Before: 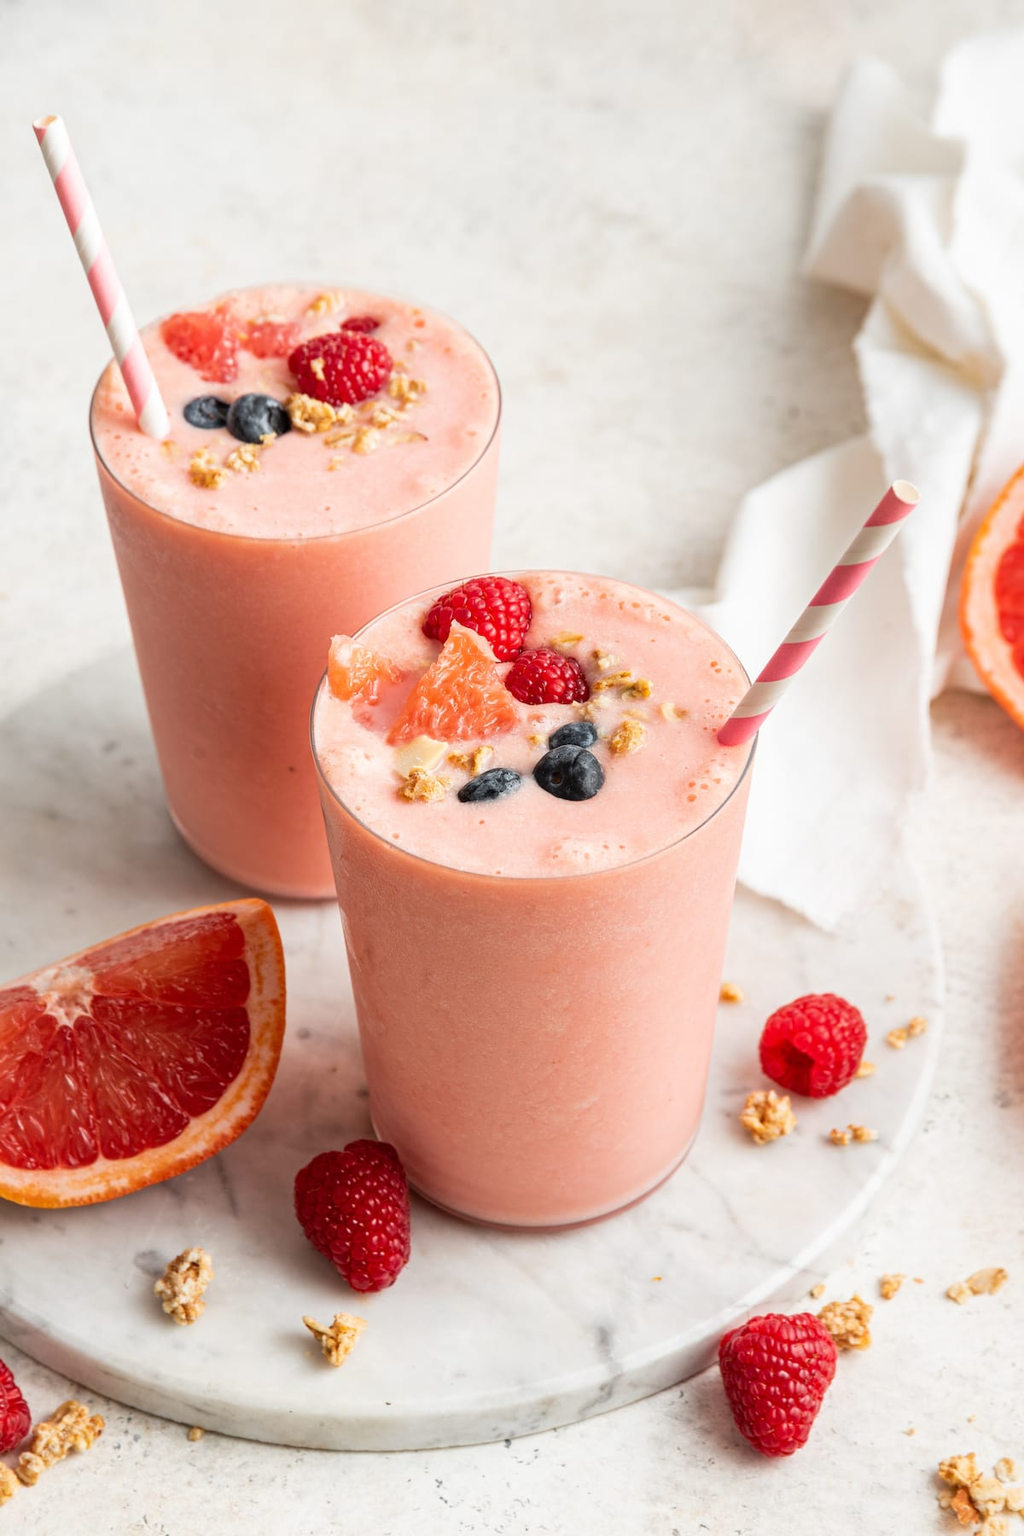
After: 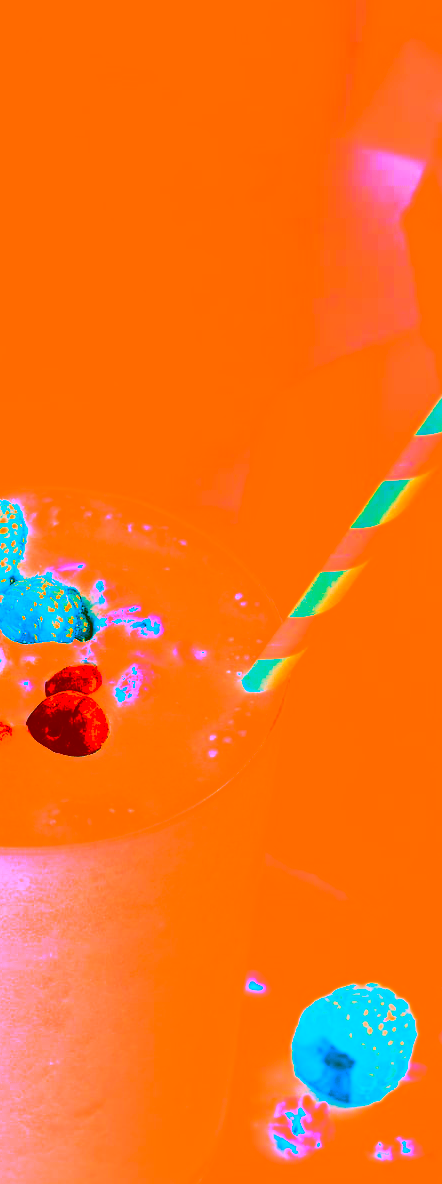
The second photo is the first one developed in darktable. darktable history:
crop and rotate: left 49.9%, top 10.136%, right 13.21%, bottom 24.067%
tone curve: curves: ch0 [(0, 0) (0.042, 0.01) (0.223, 0.123) (0.59, 0.574) (0.802, 0.868) (1, 1)], preserve colors none
base curve: curves: ch0 [(0, 0) (0.007, 0.004) (0.027, 0.03) (0.046, 0.07) (0.207, 0.54) (0.442, 0.872) (0.673, 0.972) (1, 1)], preserve colors none
color correction: highlights a* -39.64, highlights b* -39.49, shadows a* -39.51, shadows b* -39.86, saturation -2.95
